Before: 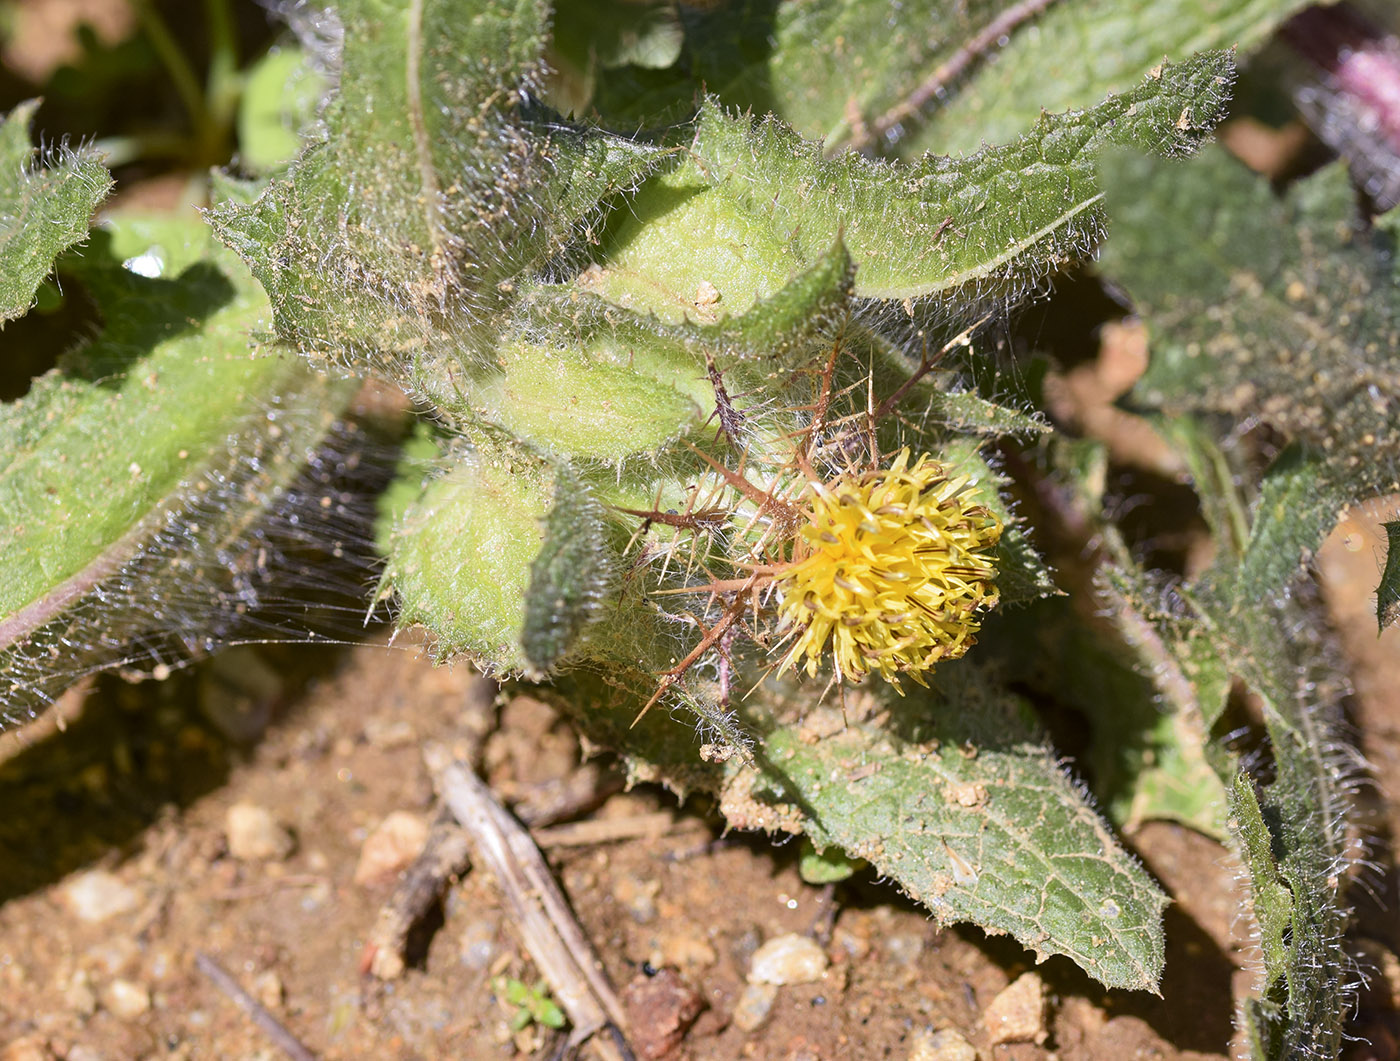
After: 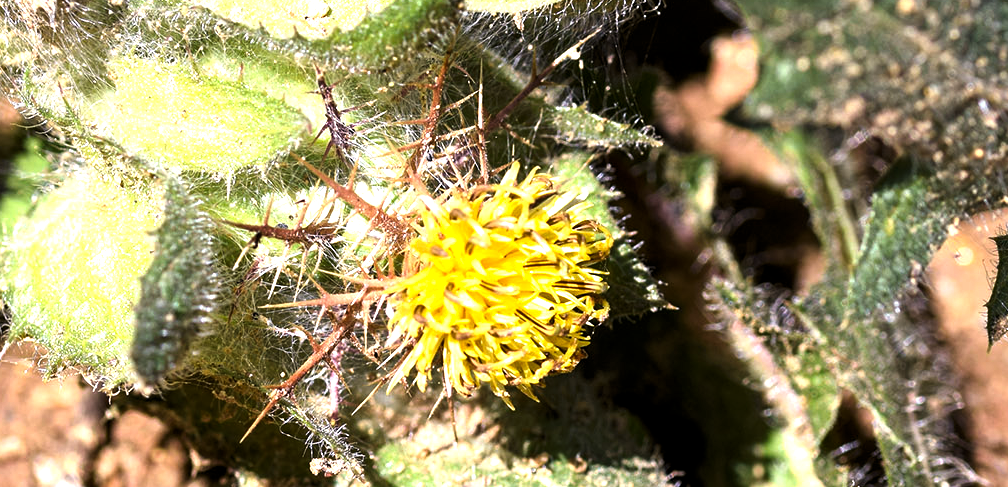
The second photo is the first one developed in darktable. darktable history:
white balance: red 1, blue 1
levels: levels [0.044, 0.475, 0.791]
crop and rotate: left 27.938%, top 27.046%, bottom 27.046%
